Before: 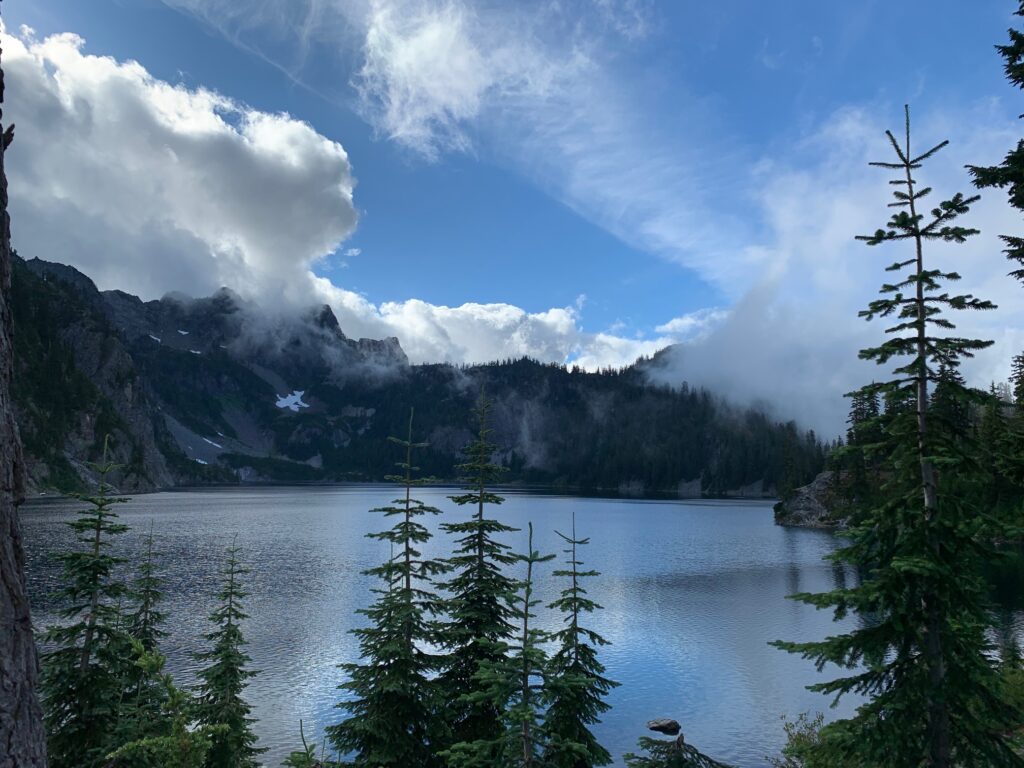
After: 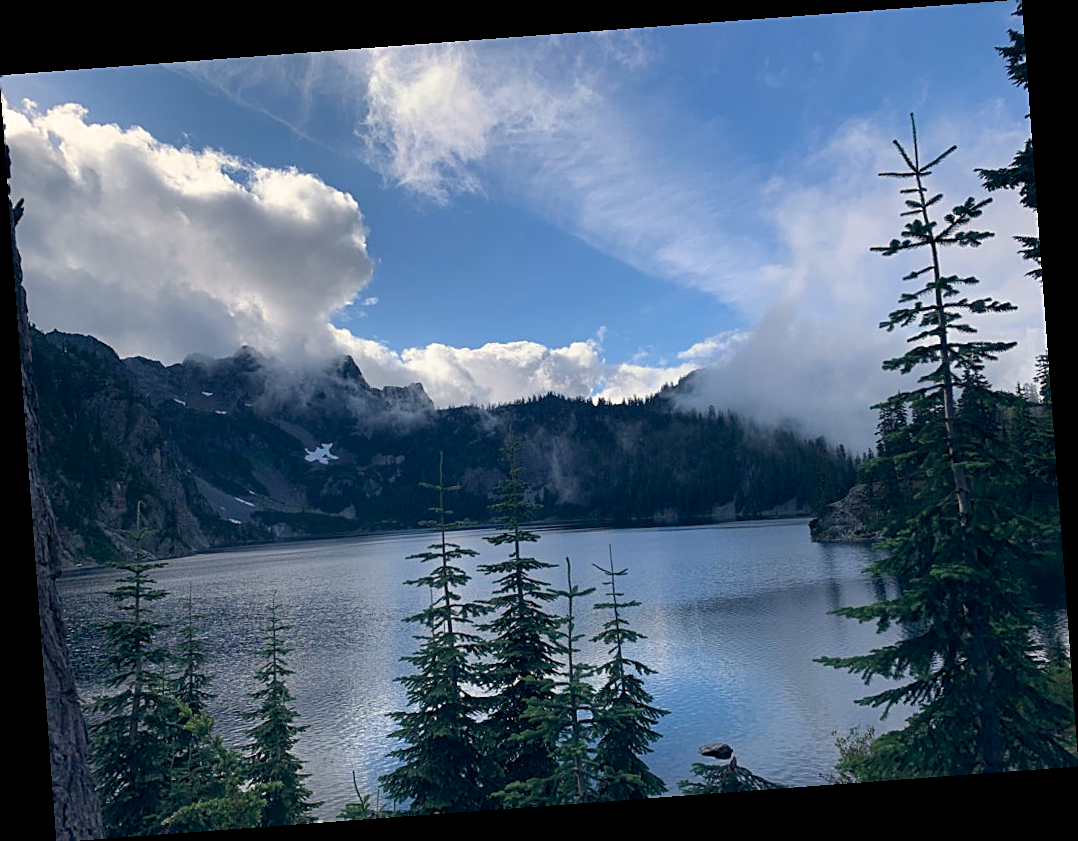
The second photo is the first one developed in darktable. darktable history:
color balance rgb: shadows lift › hue 87.51°, highlights gain › chroma 3.21%, highlights gain › hue 55.1°, global offset › chroma 0.15%, global offset › hue 253.66°, linear chroma grading › global chroma 0.5%
rotate and perspective: rotation -4.25°, automatic cropping off
split-toning: shadows › saturation 0.61, highlights › saturation 0.58, balance -28.74, compress 87.36%
sharpen: on, module defaults
